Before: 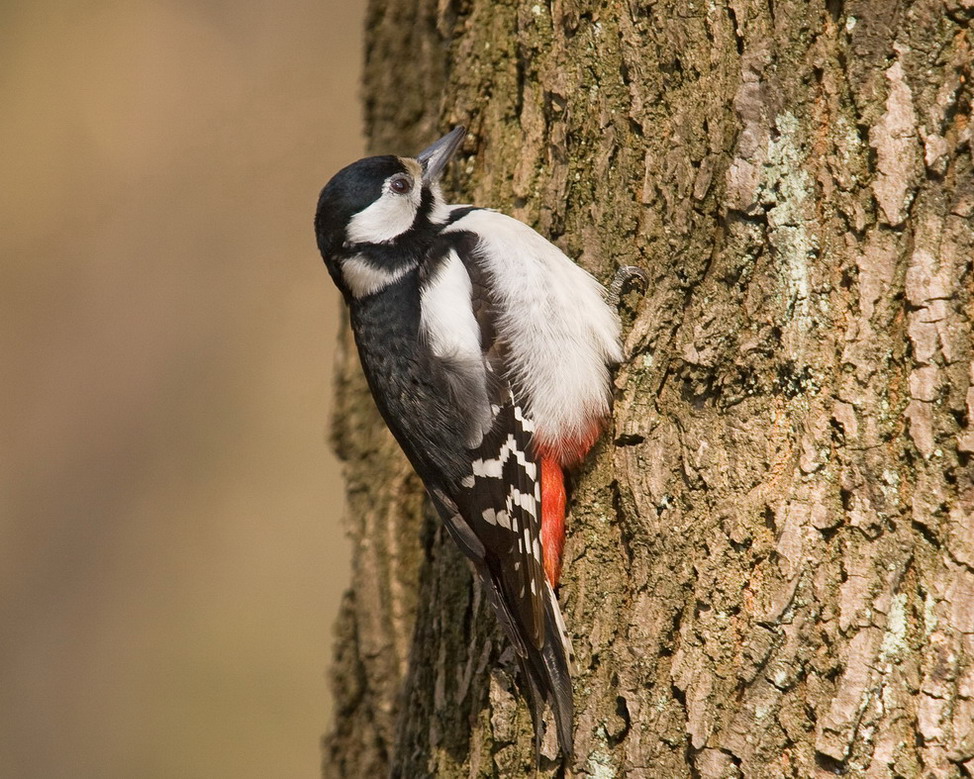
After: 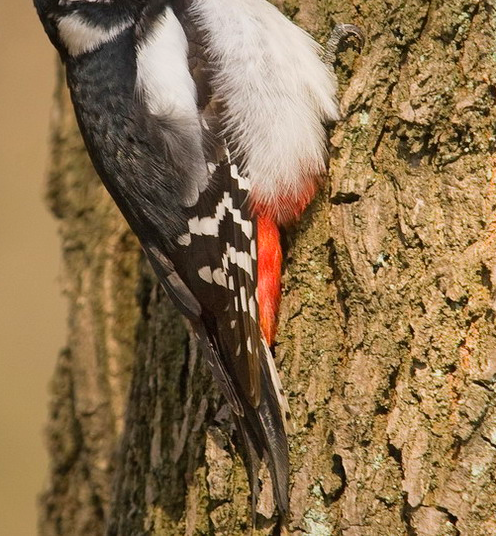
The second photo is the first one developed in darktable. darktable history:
contrast brightness saturation: contrast 0.071, brightness 0.077, saturation 0.184
crop and rotate: left 29.218%, top 31.125%, right 19.82%
shadows and highlights: shadows -20.53, white point adjustment -2.19, highlights -35.02
